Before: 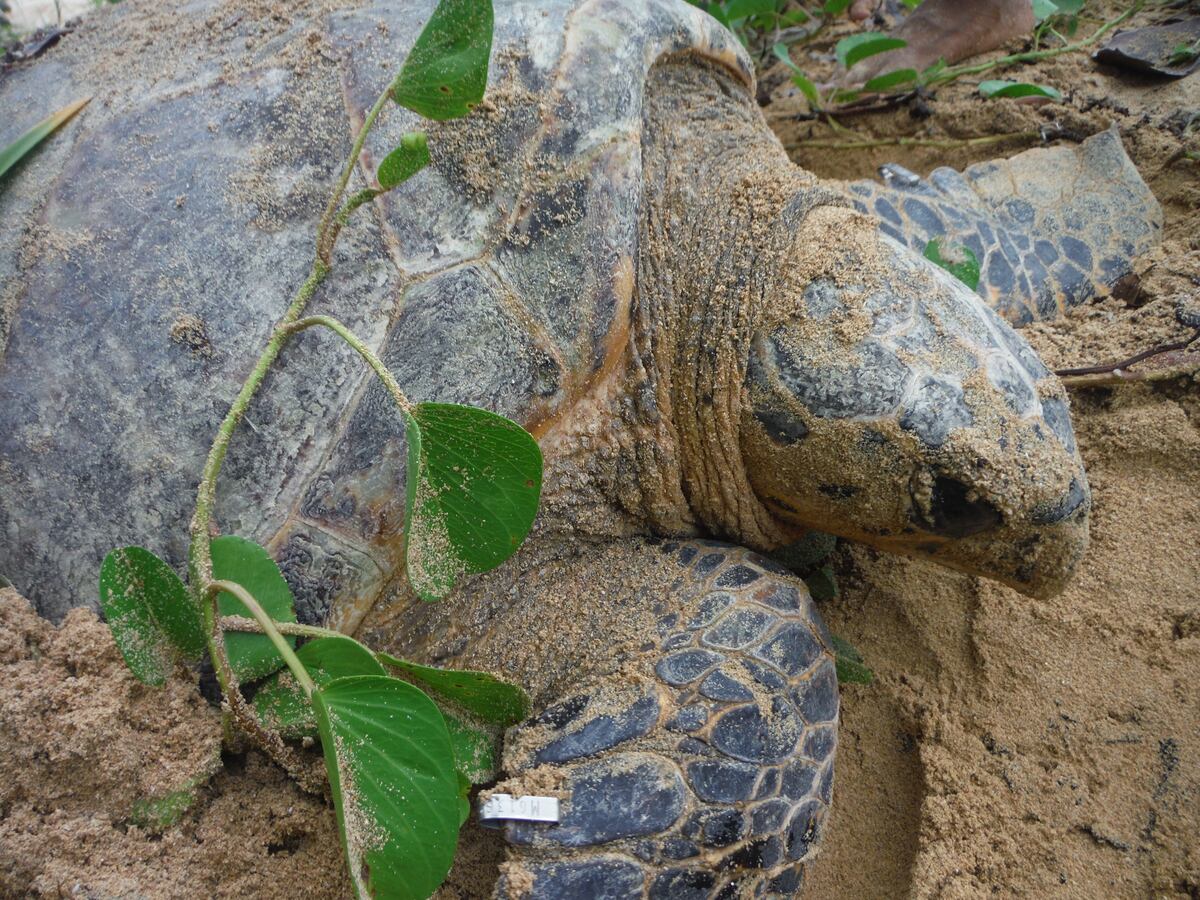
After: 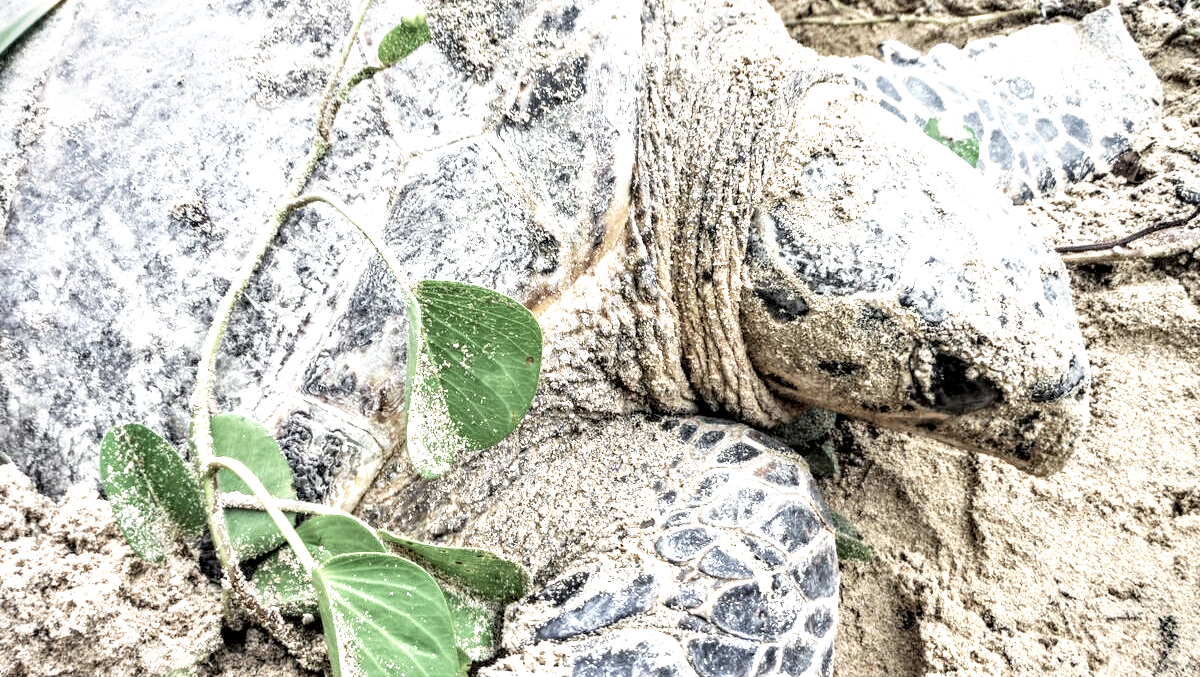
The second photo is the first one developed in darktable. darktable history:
crop: top 13.711%, bottom 10.987%
base curve: curves: ch0 [(0, 0) (0.088, 0.125) (0.176, 0.251) (0.354, 0.501) (0.613, 0.749) (1, 0.877)], preserve colors none
local contrast: highlights 19%, detail 185%
exposure: black level correction 0, exposure 1.466 EV, compensate exposure bias true, compensate highlight preservation false
contrast brightness saturation: brightness 0.185, saturation -0.491
contrast equalizer: y [[0.511, 0.558, 0.631, 0.632, 0.559, 0.512], [0.5 ×6], [0.507, 0.559, 0.627, 0.644, 0.647, 0.647], [0 ×6], [0 ×6]]
